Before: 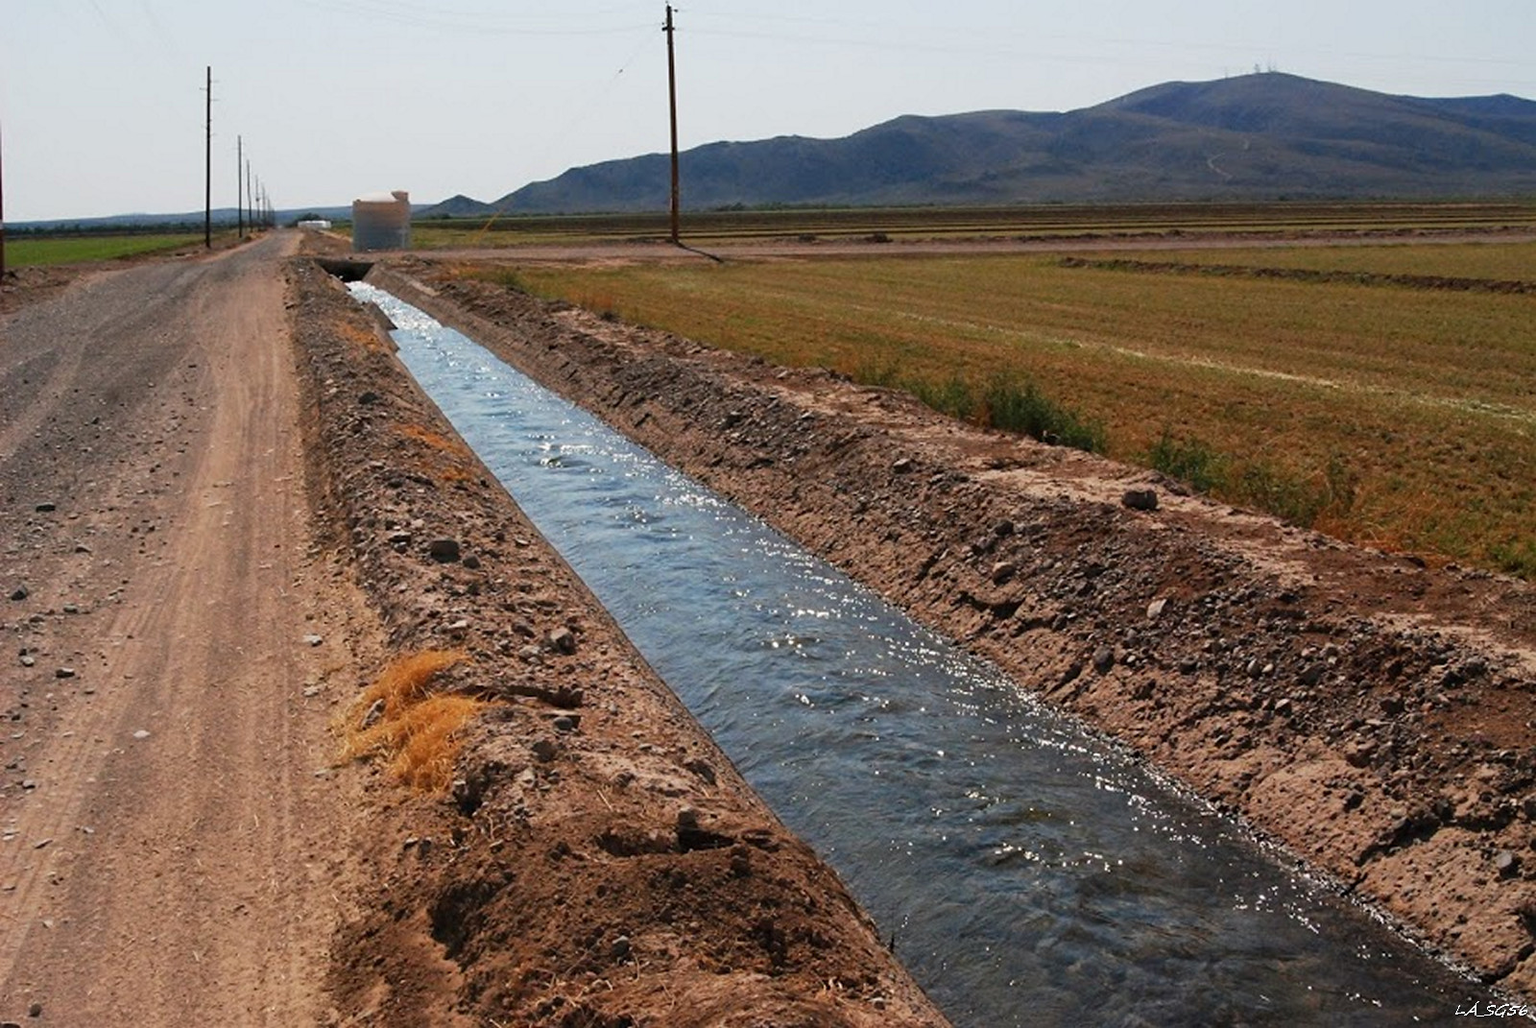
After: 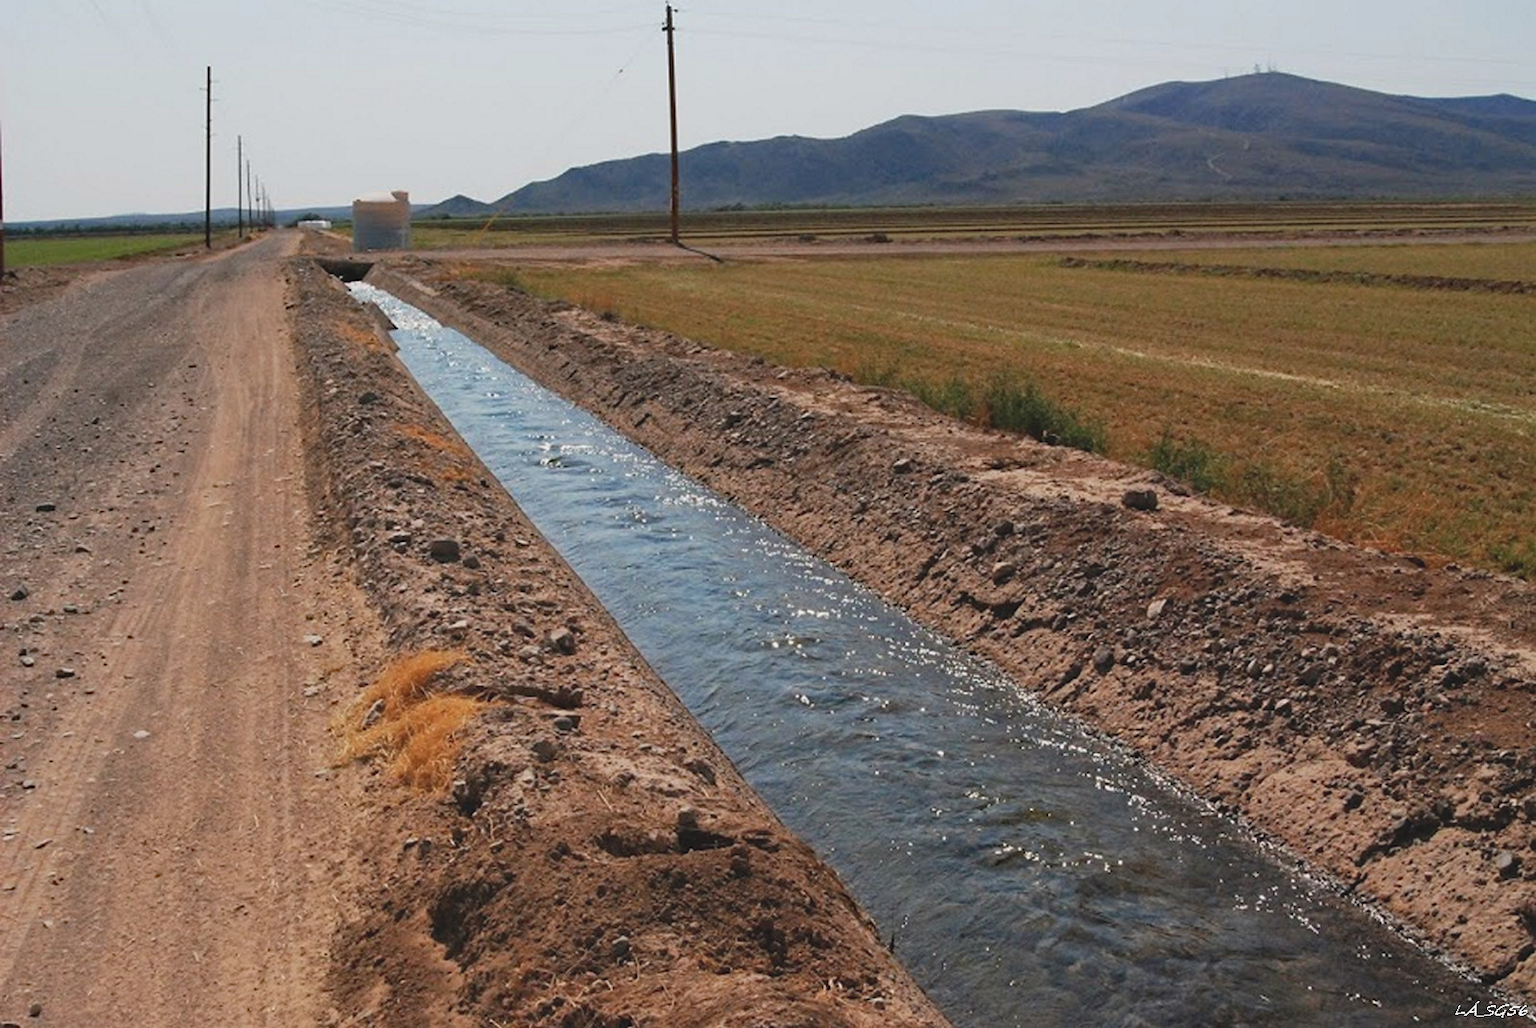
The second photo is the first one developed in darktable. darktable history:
contrast brightness saturation: contrast -0.135, brightness 0.044, saturation -0.131
haze removal: compatibility mode true, adaptive false
